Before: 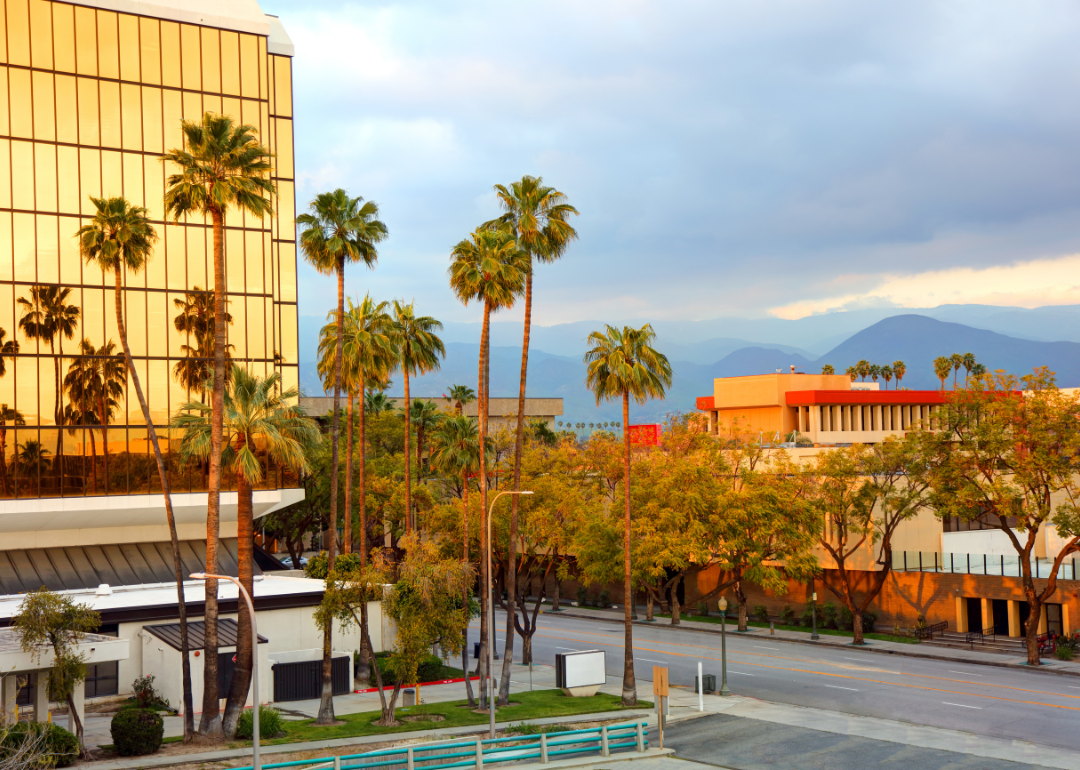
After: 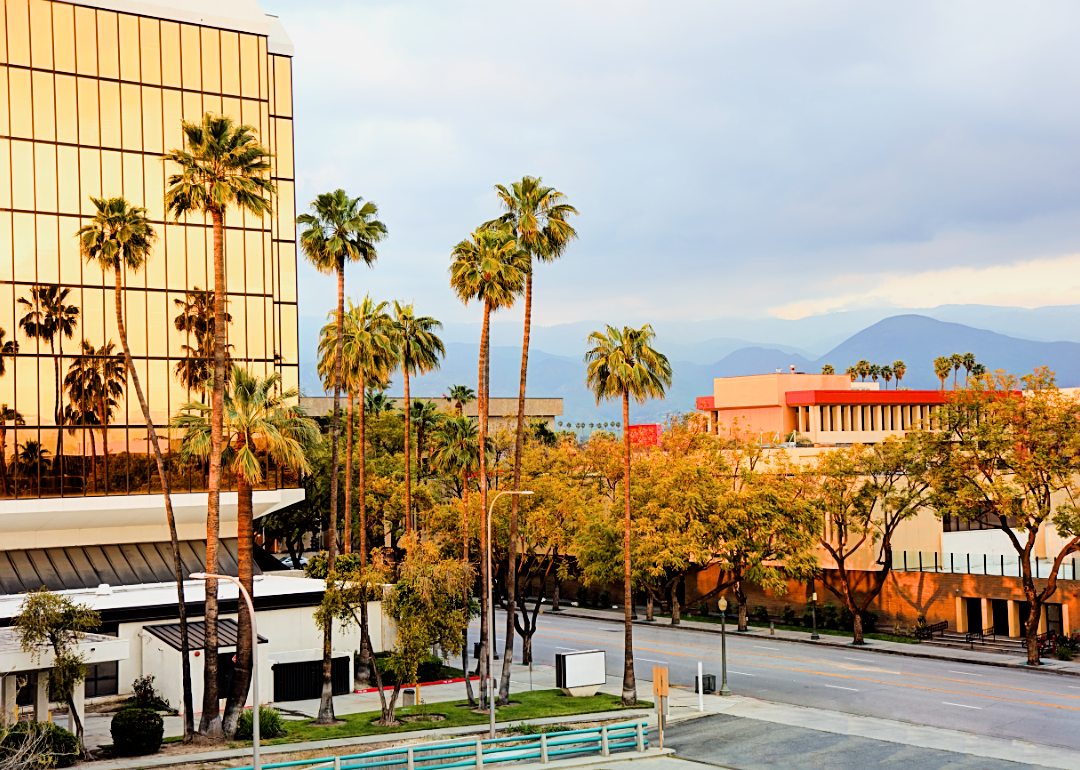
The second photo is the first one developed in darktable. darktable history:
filmic rgb: black relative exposure -5.04 EV, white relative exposure 3.99 EV, threshold 3.01 EV, hardness 2.9, contrast 1.298, highlights saturation mix -31.49%, enable highlight reconstruction true
exposure: black level correction 0.001, exposure 0.499 EV, compensate exposure bias true, compensate highlight preservation false
sharpen: on, module defaults
